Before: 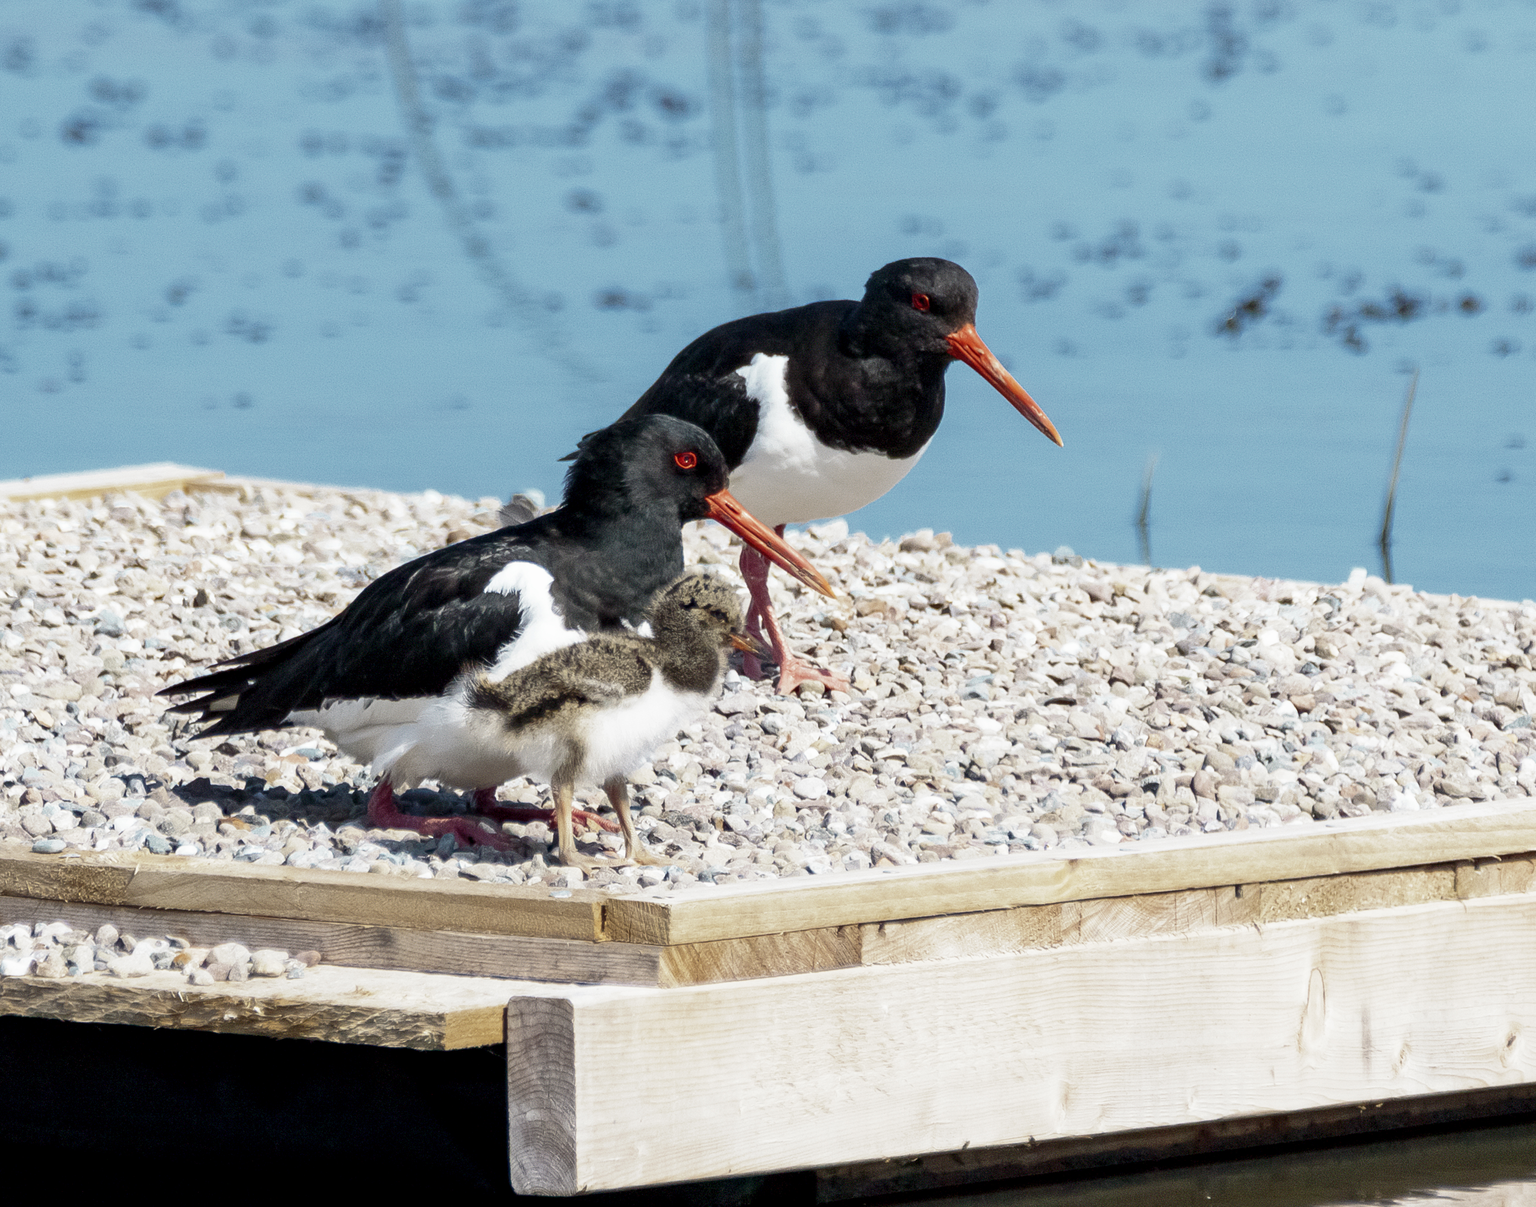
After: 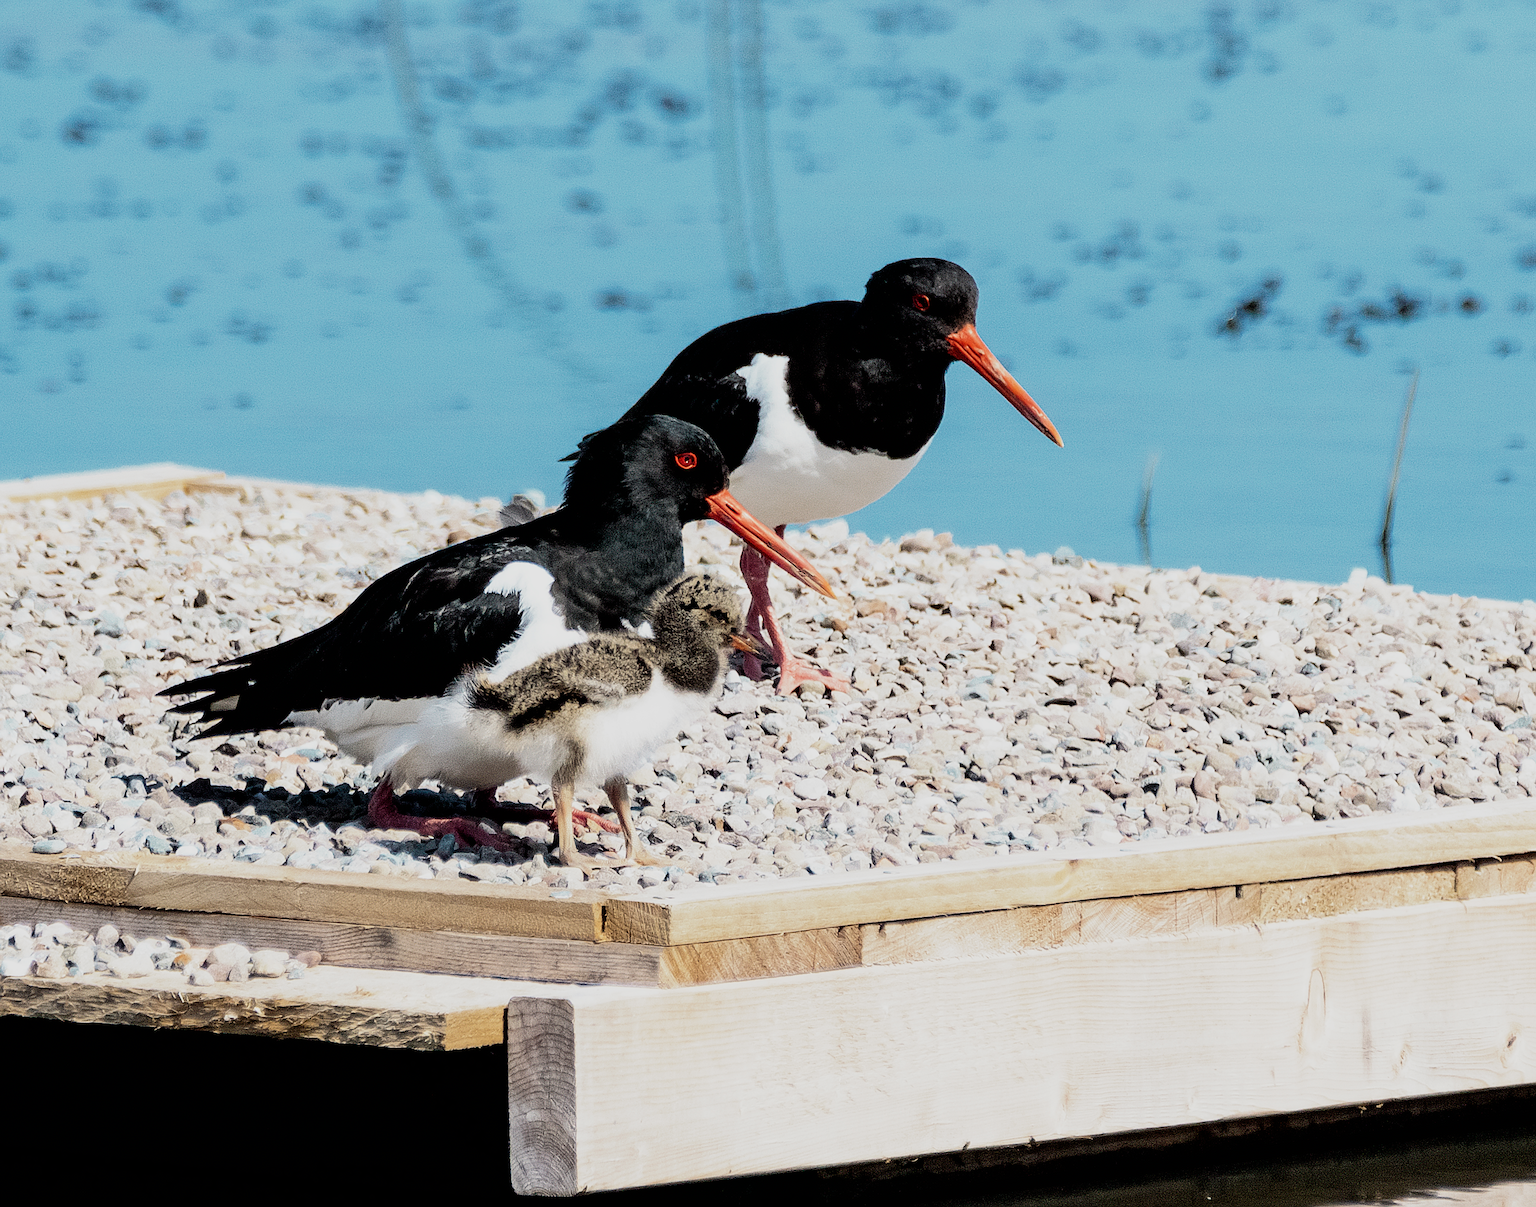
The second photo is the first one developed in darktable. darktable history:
sharpen: amount 0.901
filmic rgb: black relative exposure -5 EV, hardness 2.88, contrast 1.3
